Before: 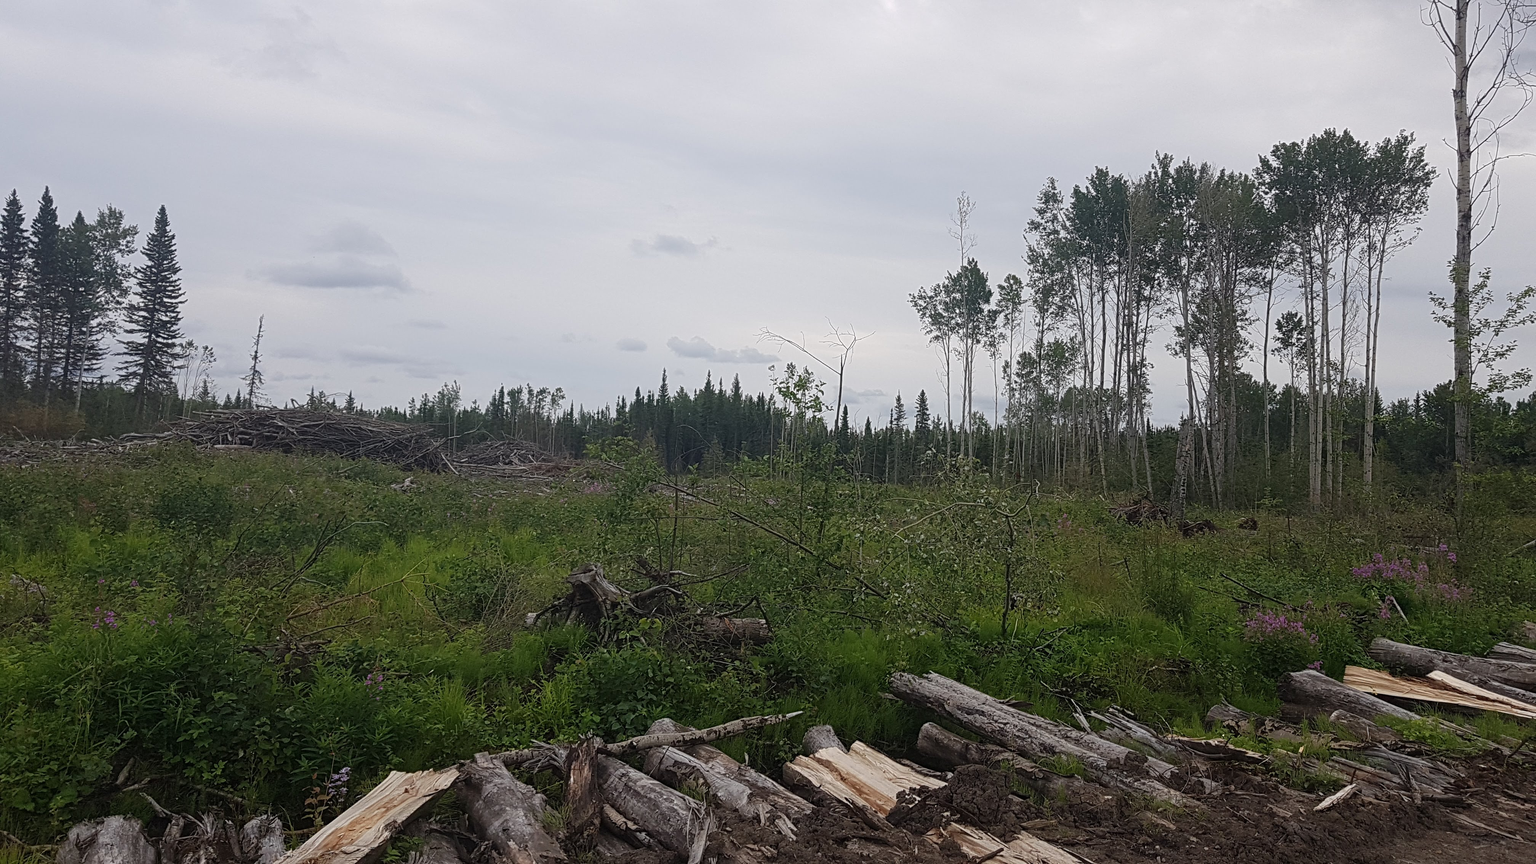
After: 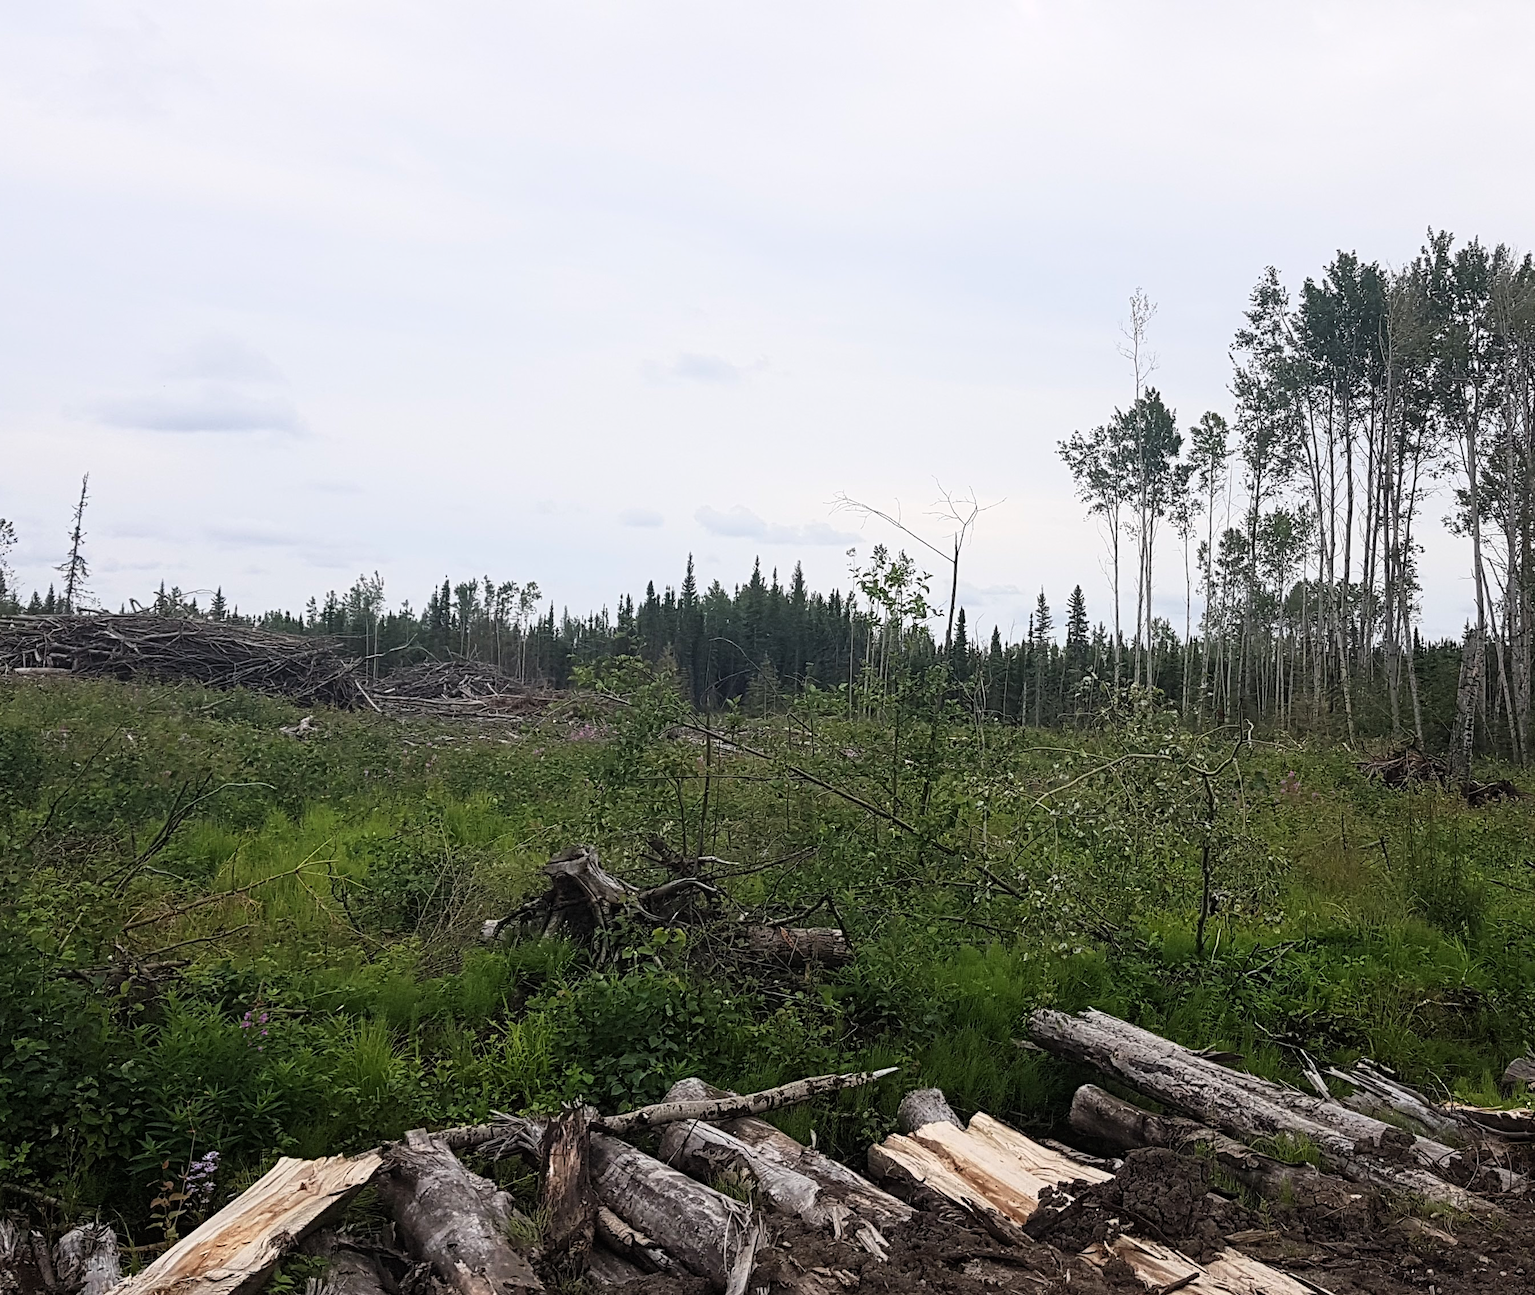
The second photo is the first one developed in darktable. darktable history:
base curve: curves: ch0 [(0, 0) (0.005, 0.002) (0.193, 0.295) (0.399, 0.664) (0.75, 0.928) (1, 1)]
crop and rotate: left 13.342%, right 19.991%
